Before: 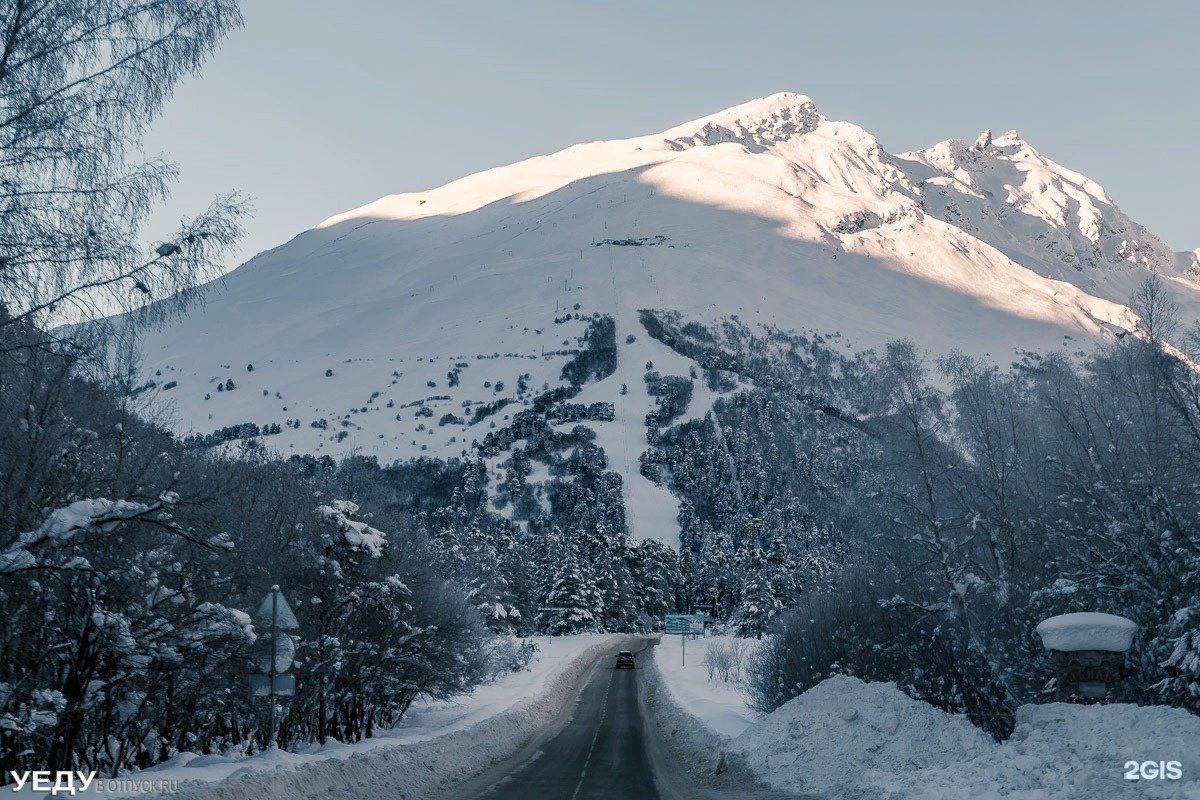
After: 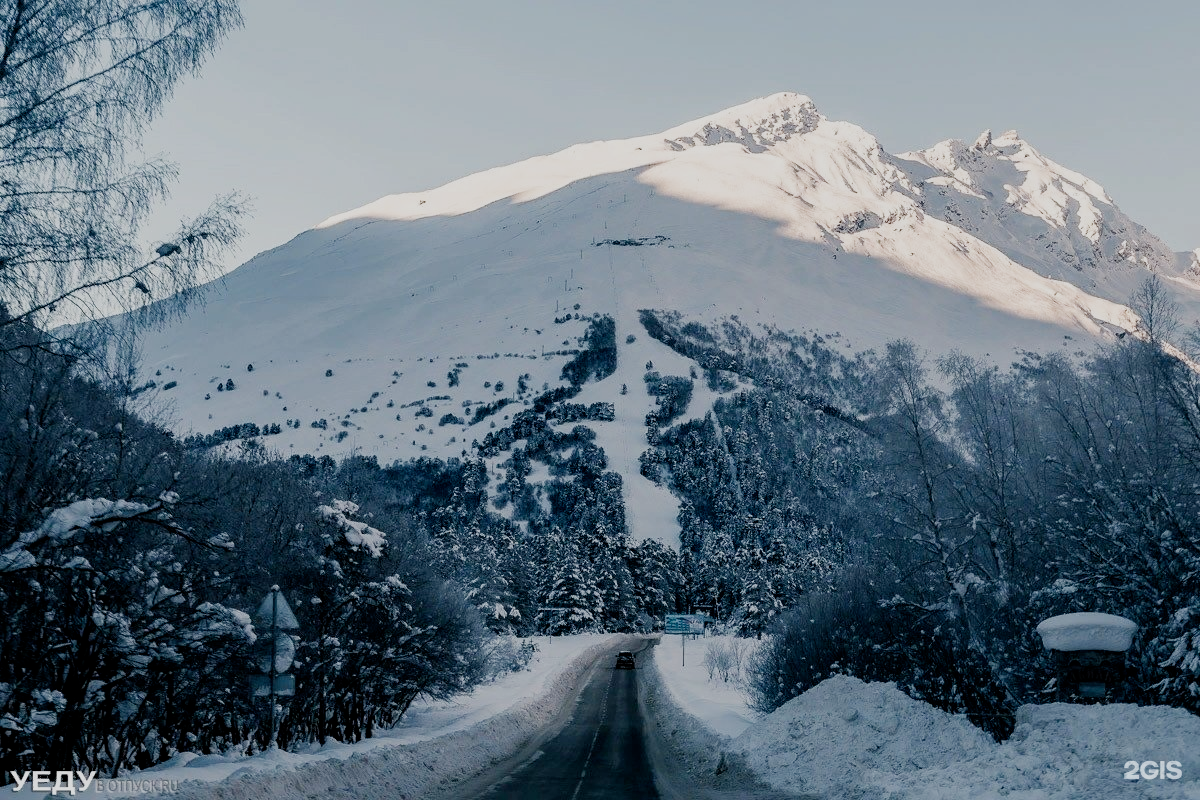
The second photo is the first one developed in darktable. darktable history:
filmic rgb: middle gray luminance 28.73%, black relative exposure -10.24 EV, white relative exposure 5.48 EV, target black luminance 0%, hardness 3.91, latitude 1.72%, contrast 1.124, highlights saturation mix 3.51%, shadows ↔ highlights balance 14.82%, preserve chrominance no, color science v4 (2020), contrast in shadows soft
